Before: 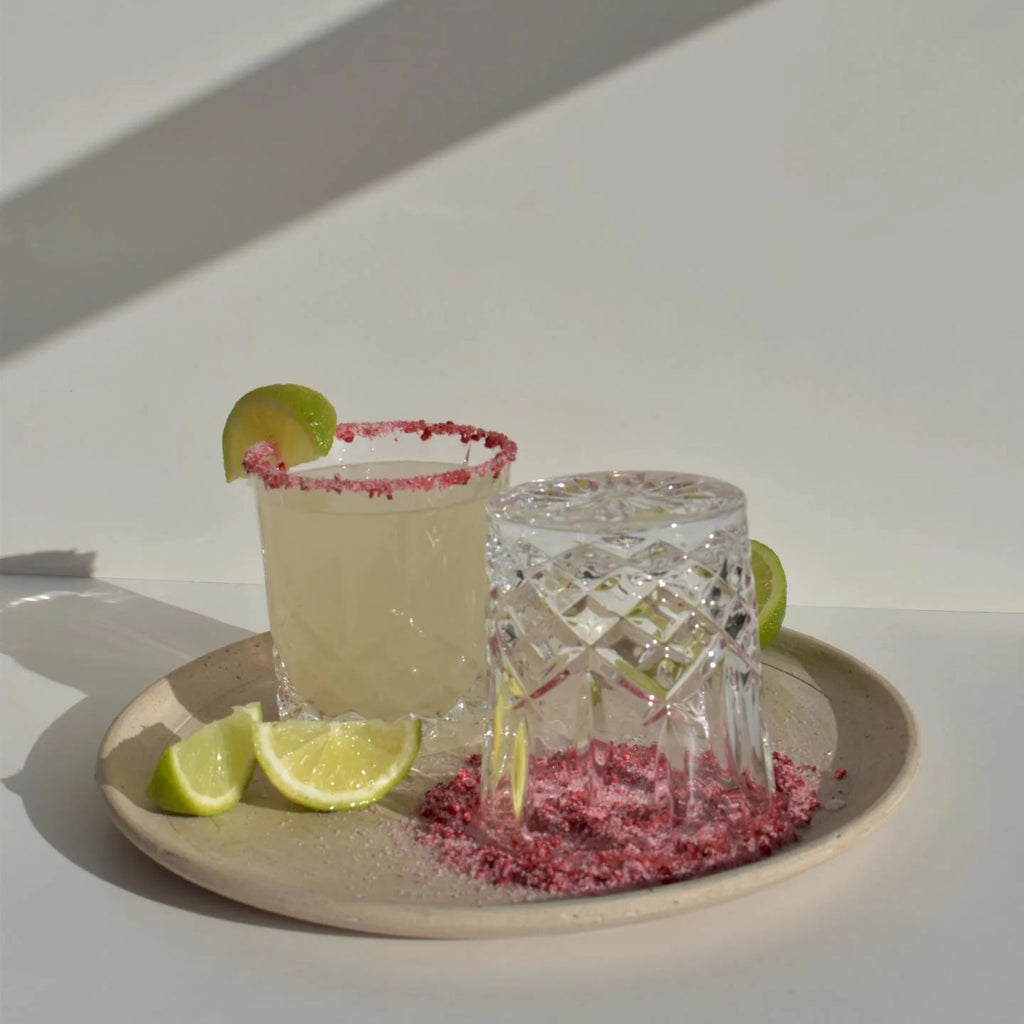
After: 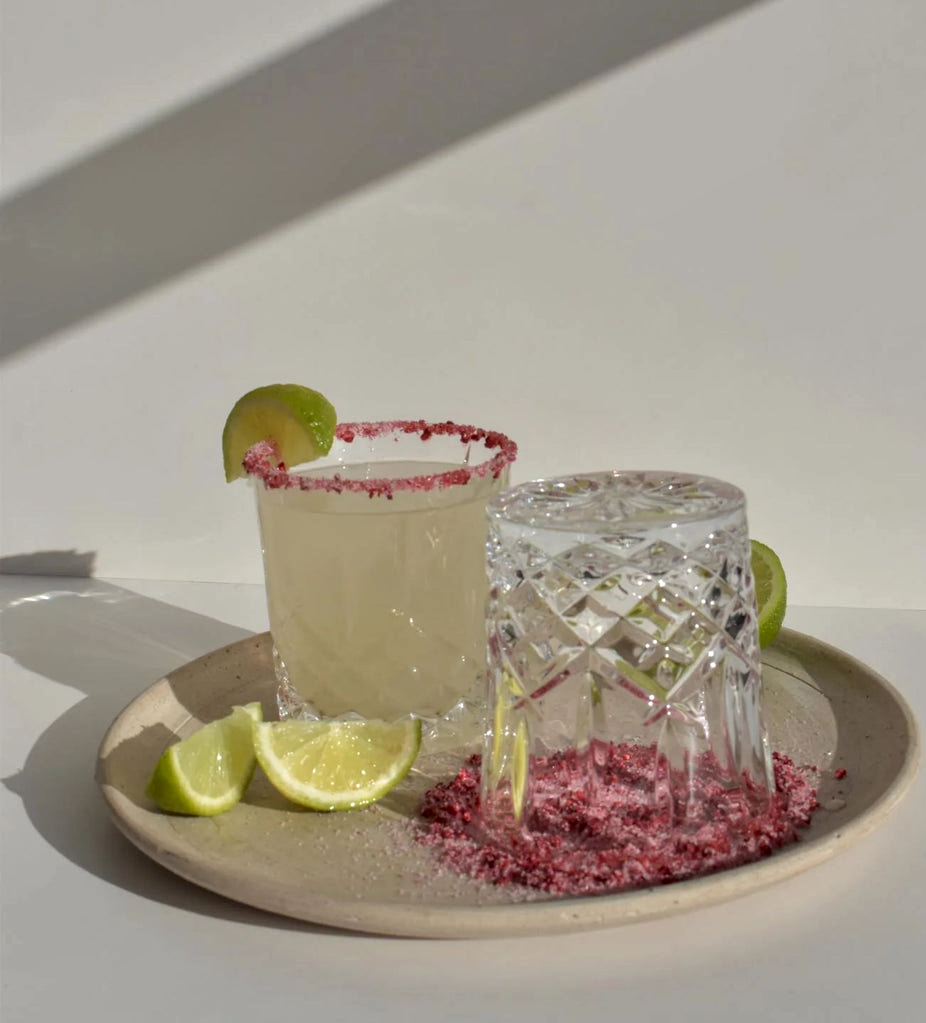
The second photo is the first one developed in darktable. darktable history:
local contrast: on, module defaults
crop: right 9.509%, bottom 0.031%
